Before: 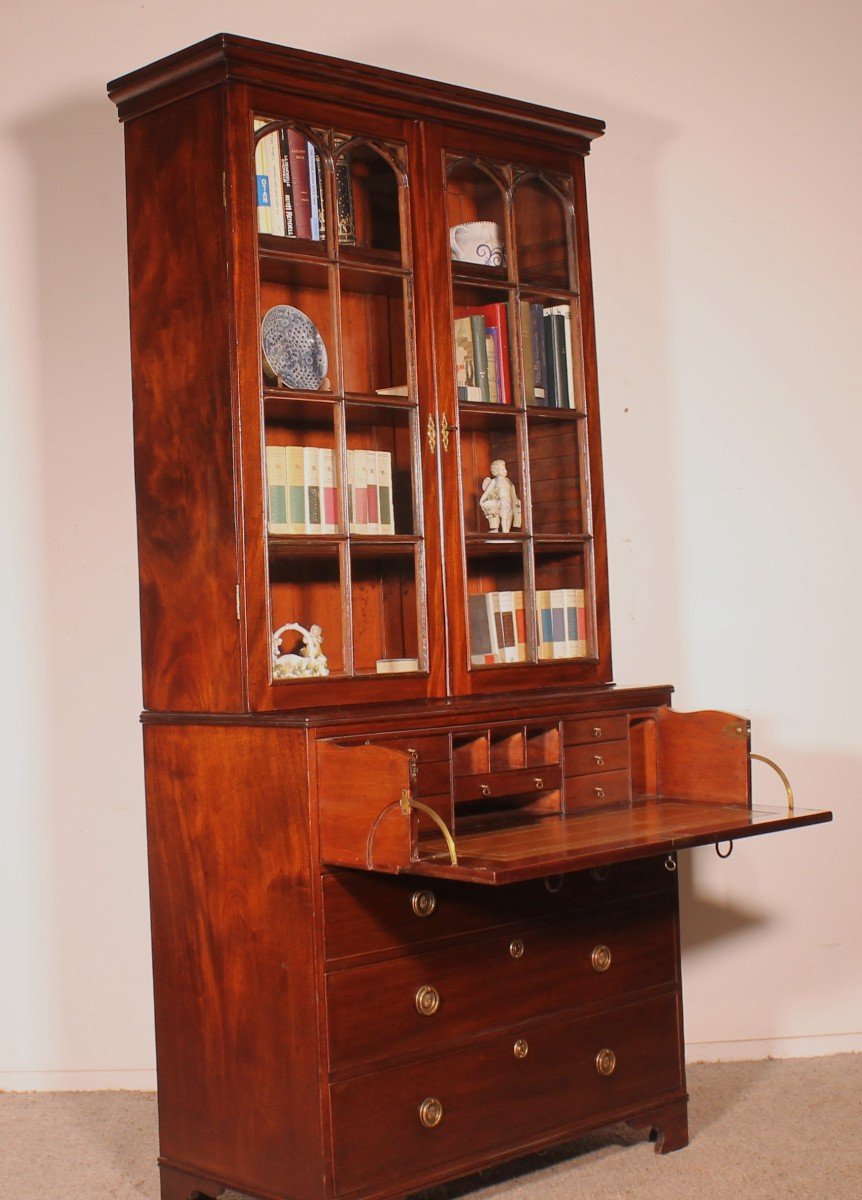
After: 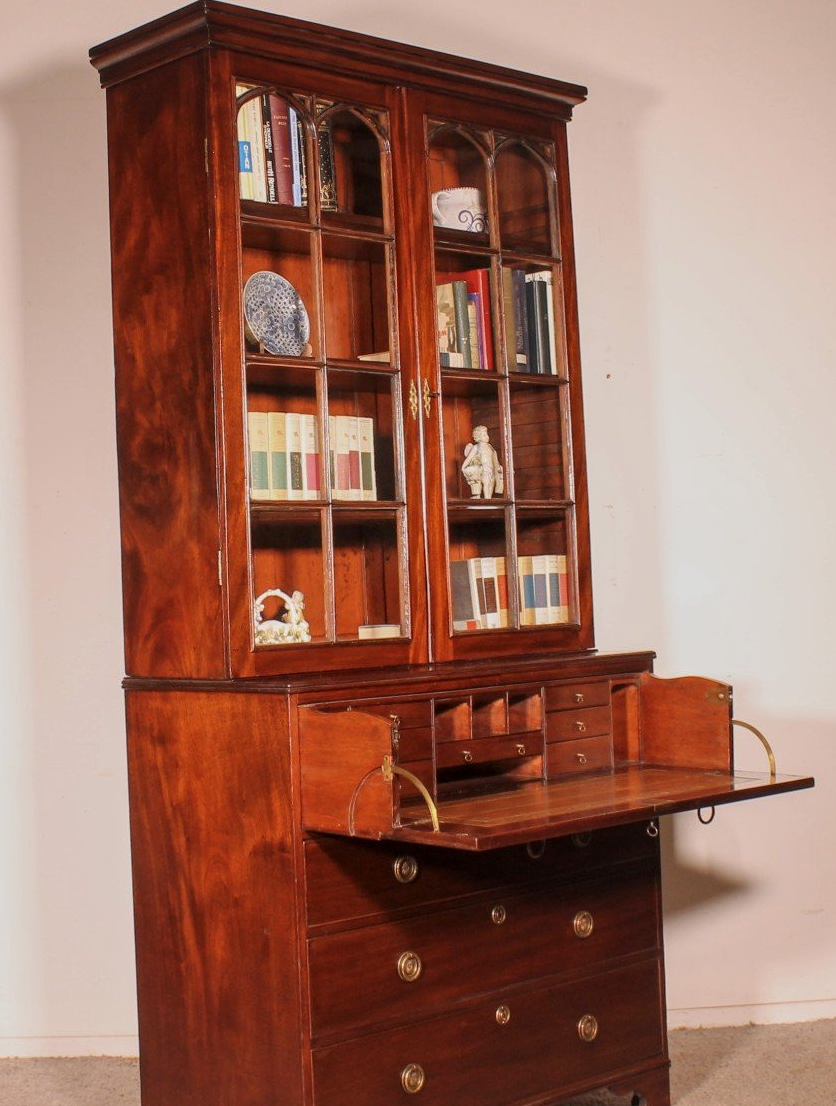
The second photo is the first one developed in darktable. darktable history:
crop: left 2.172%, top 2.848%, right 0.756%, bottom 4.928%
local contrast: on, module defaults
